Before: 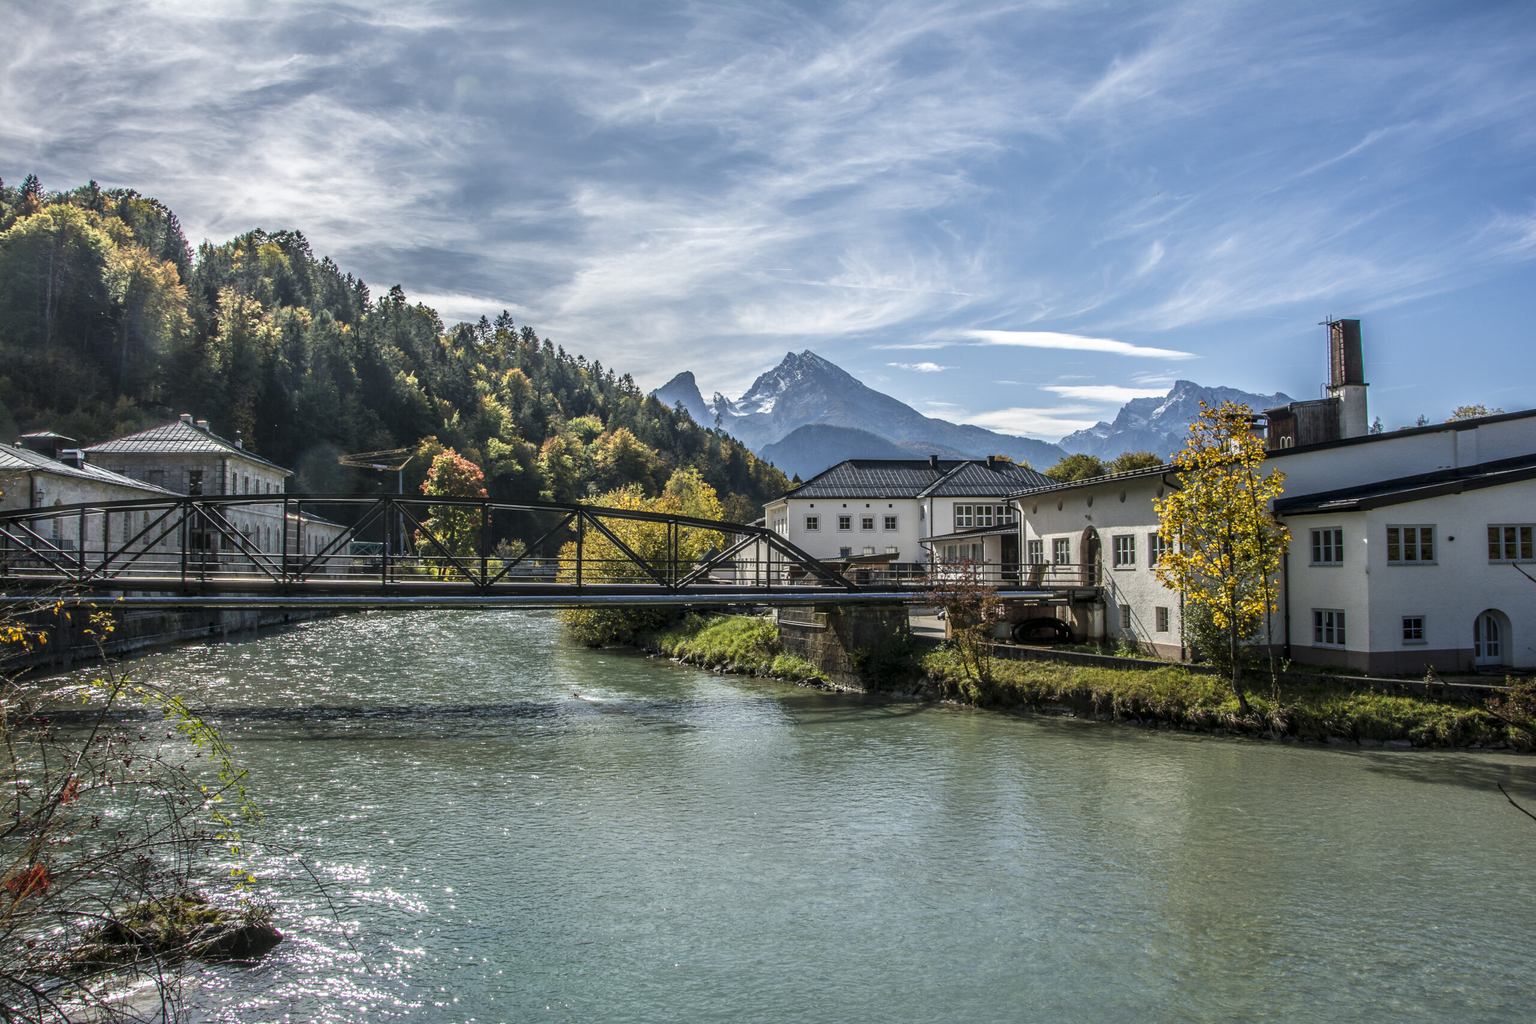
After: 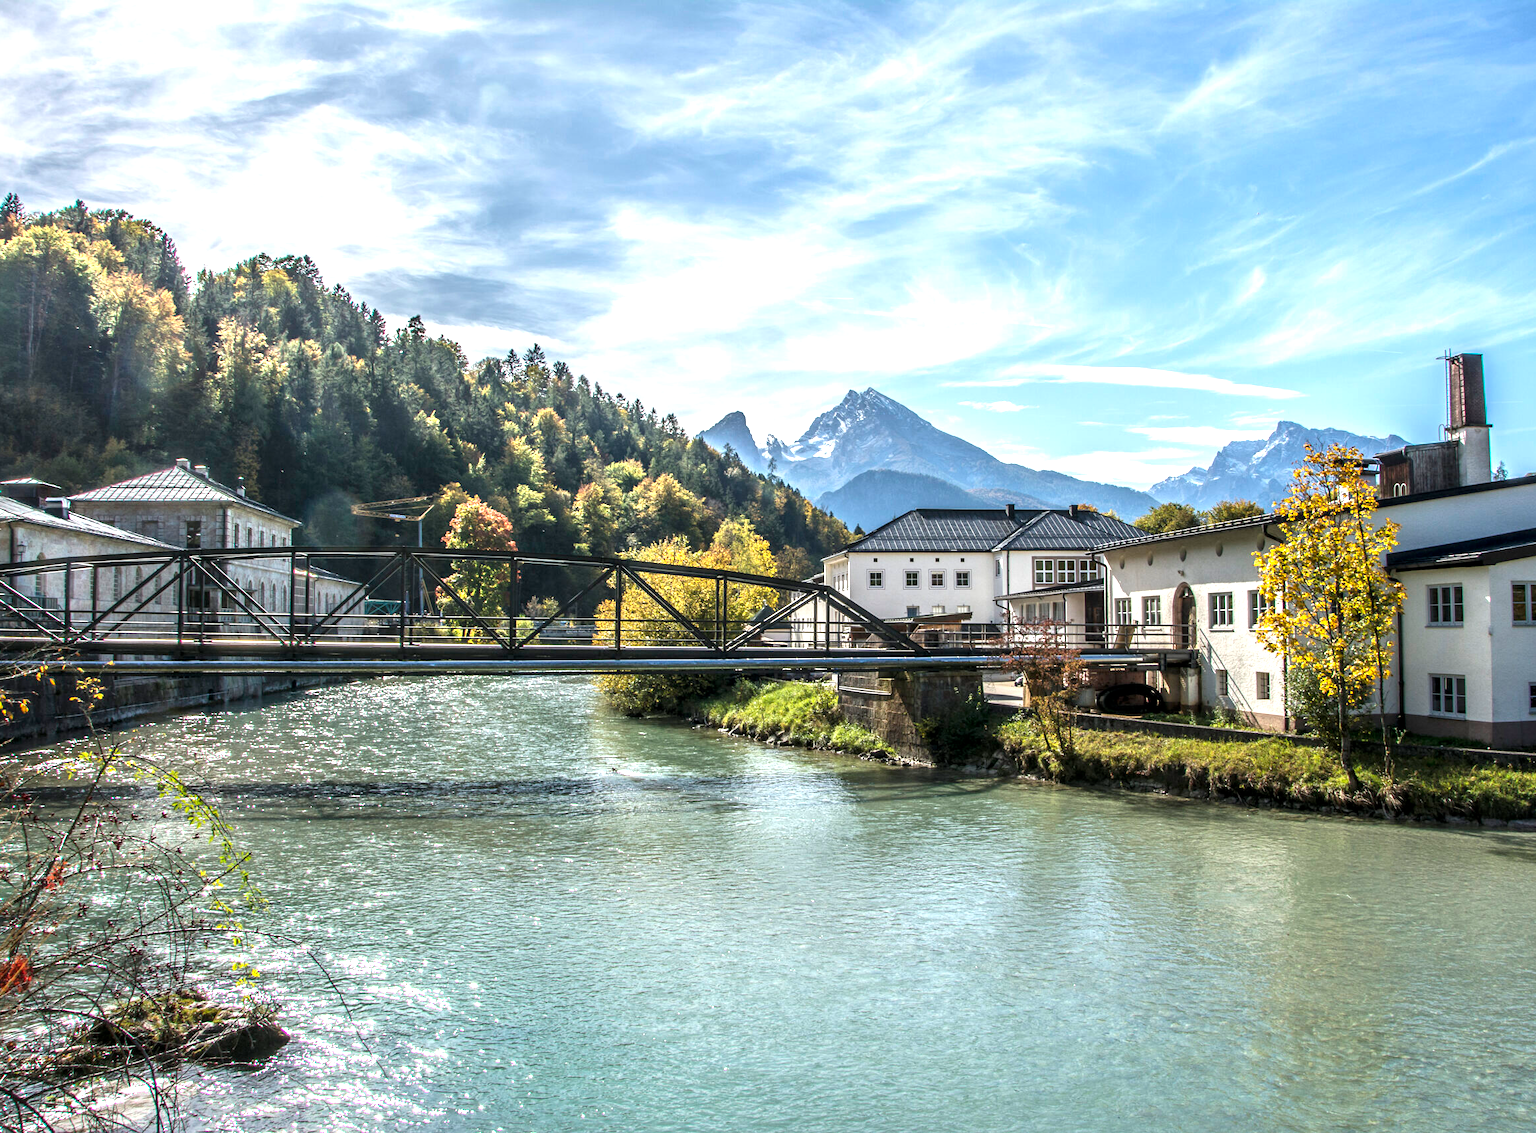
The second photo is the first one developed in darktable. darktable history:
crop and rotate: left 1.368%, right 8.263%
exposure: exposure 1 EV, compensate highlight preservation false
